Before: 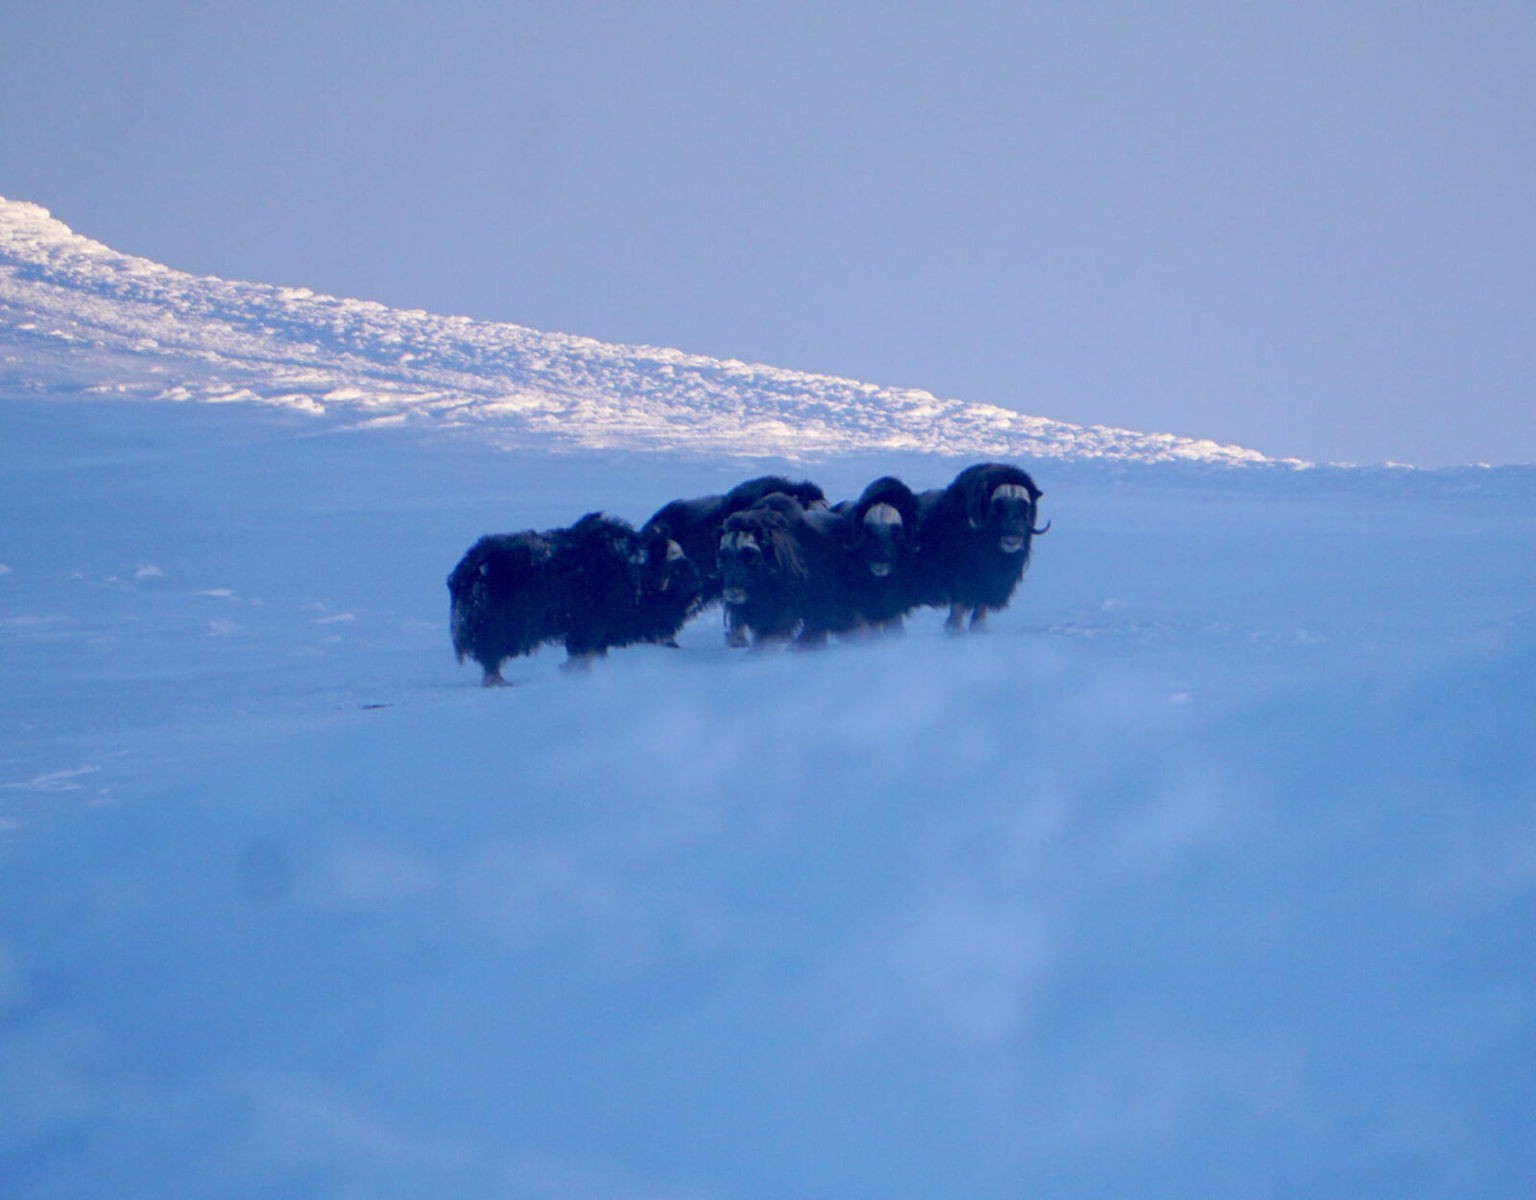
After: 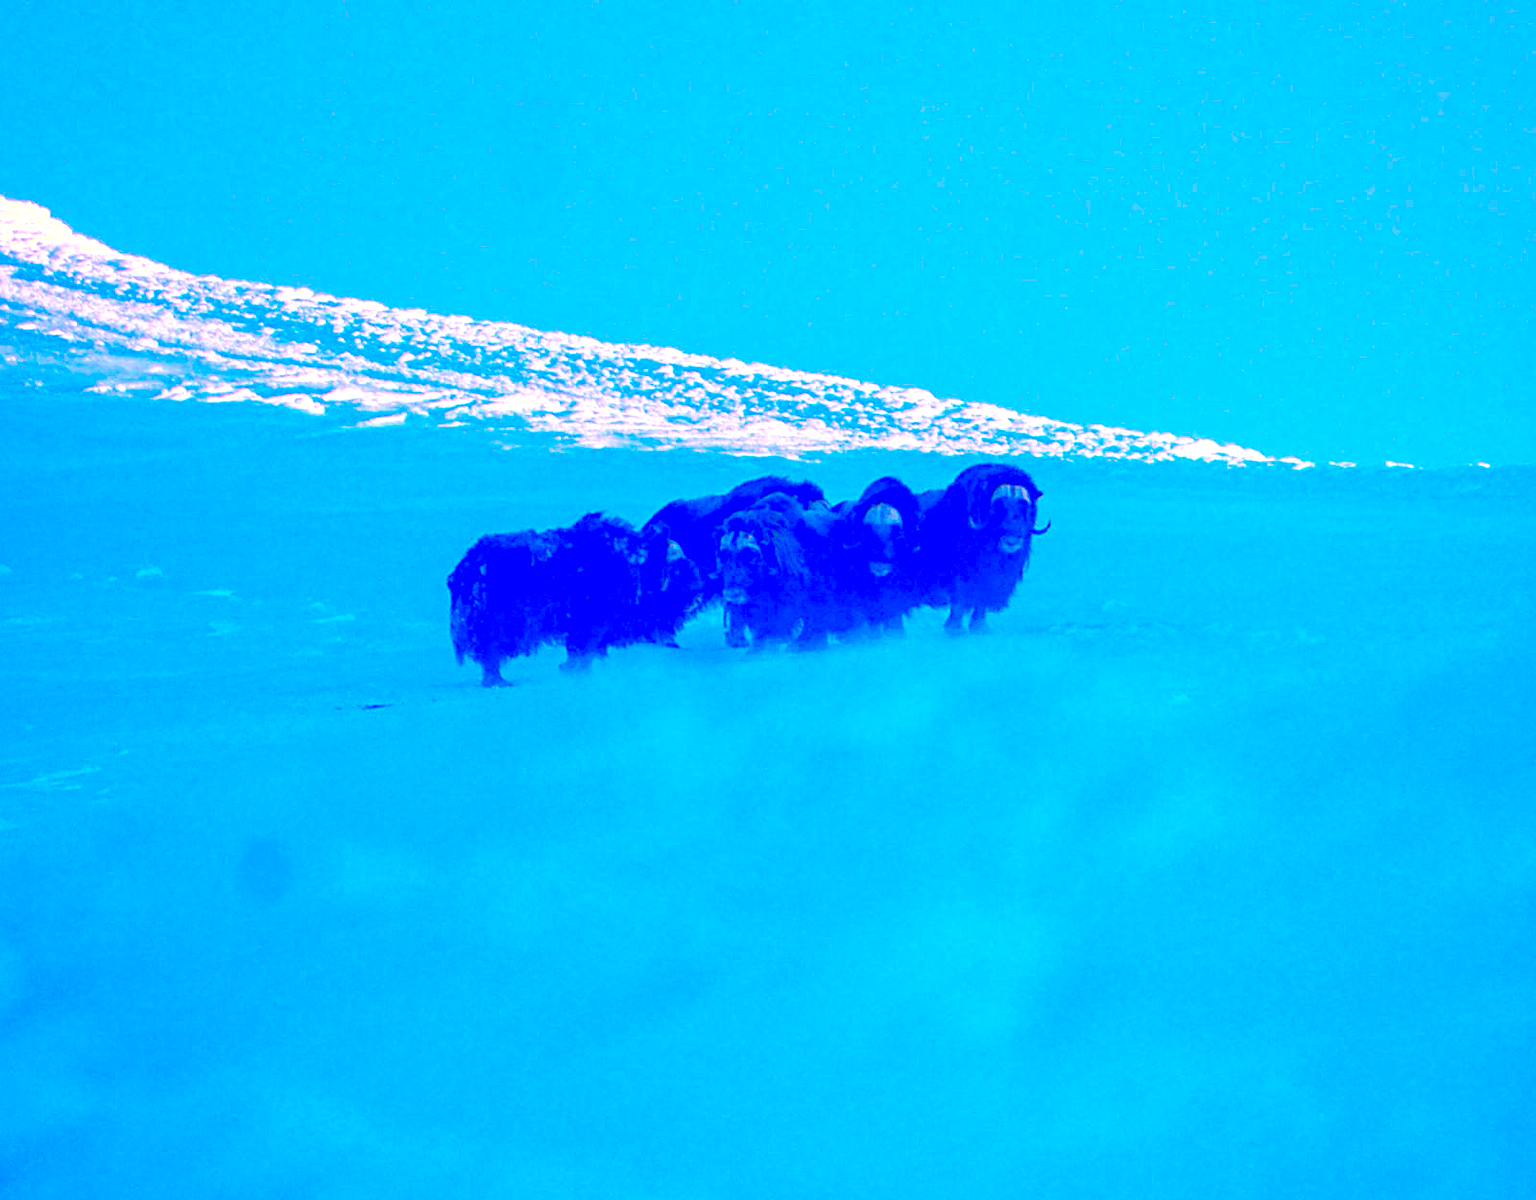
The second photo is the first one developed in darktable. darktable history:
color correction: saturation 3
exposure: exposure 0.6 EV, compensate highlight preservation false
tone equalizer: -8 EV -1.84 EV, -7 EV -1.16 EV, -6 EV -1.62 EV, smoothing diameter 25%, edges refinement/feathering 10, preserve details guided filter
local contrast: detail 130%
sharpen: on, module defaults
contrast brightness saturation: saturation 0.13
